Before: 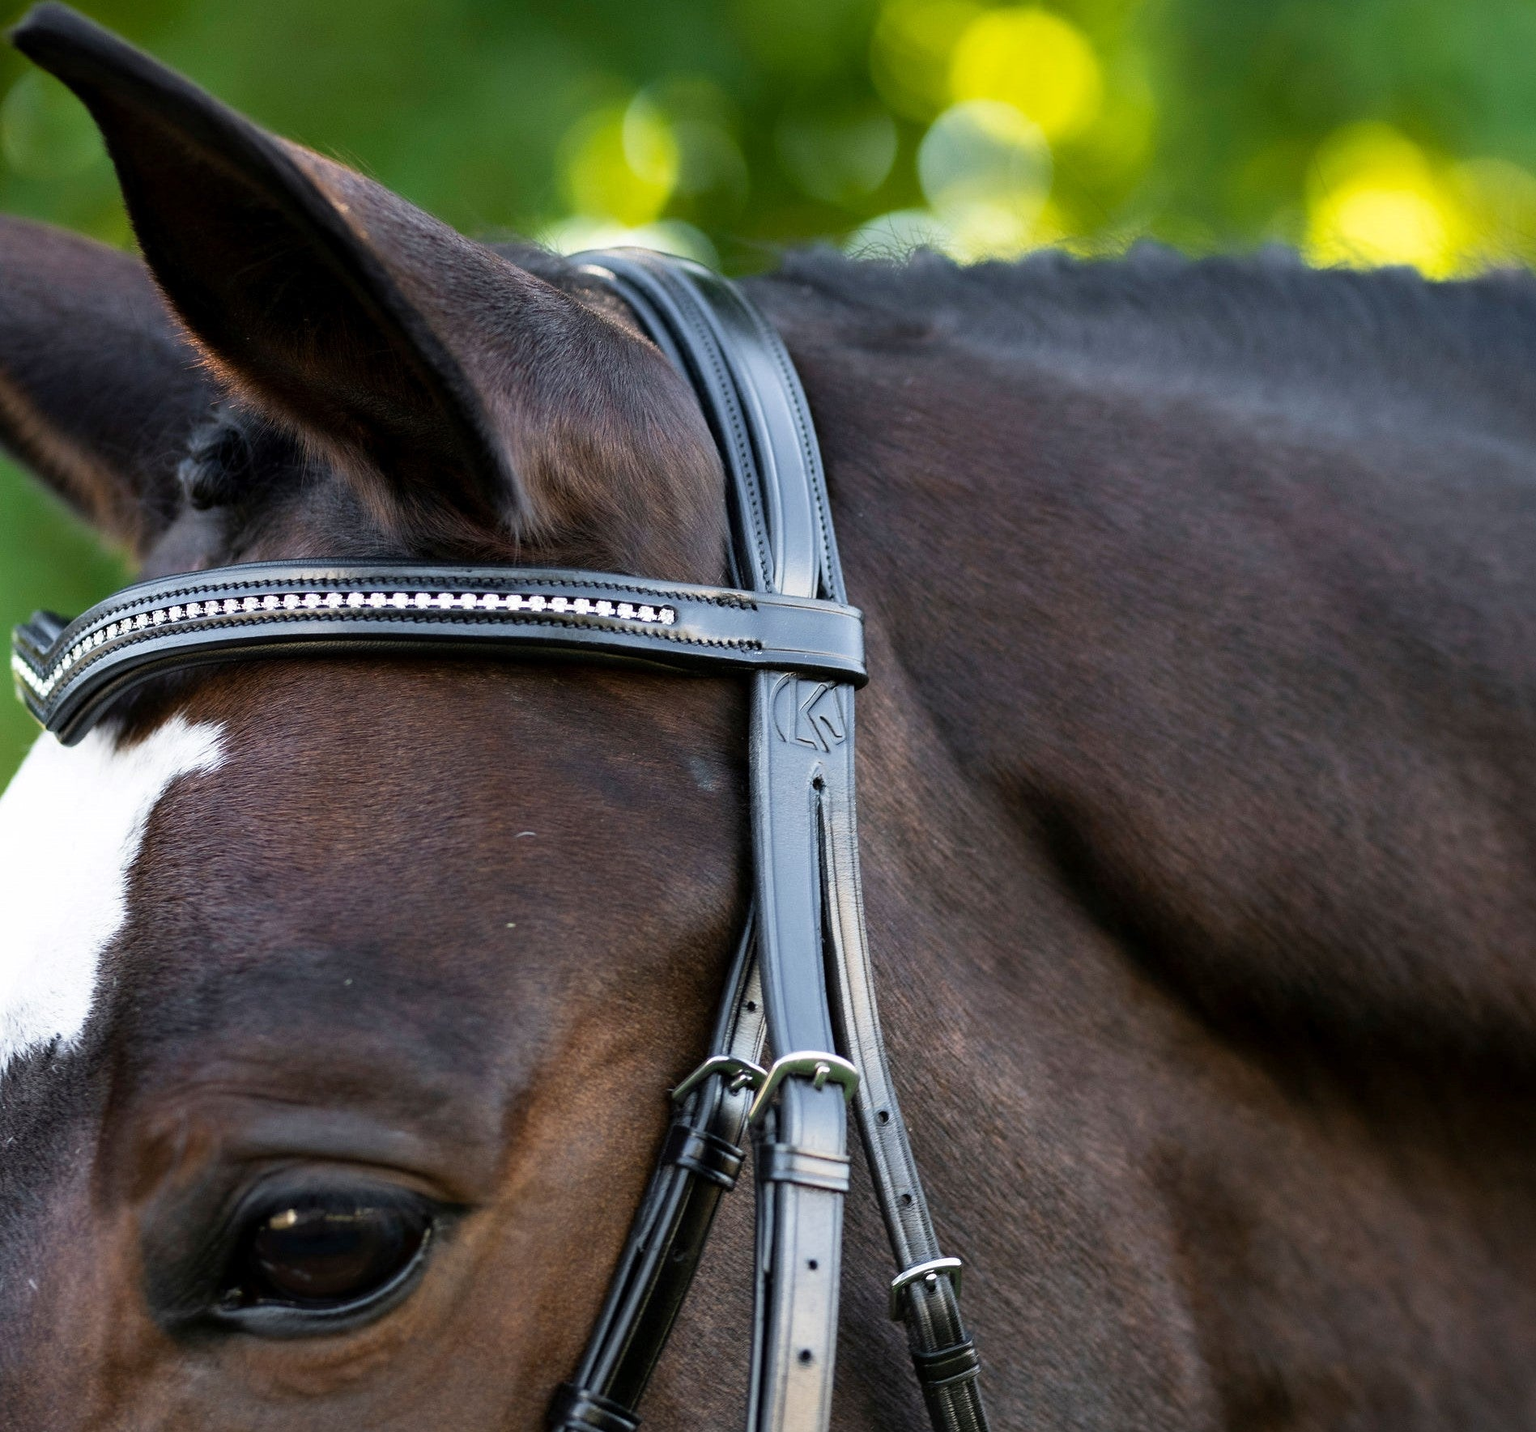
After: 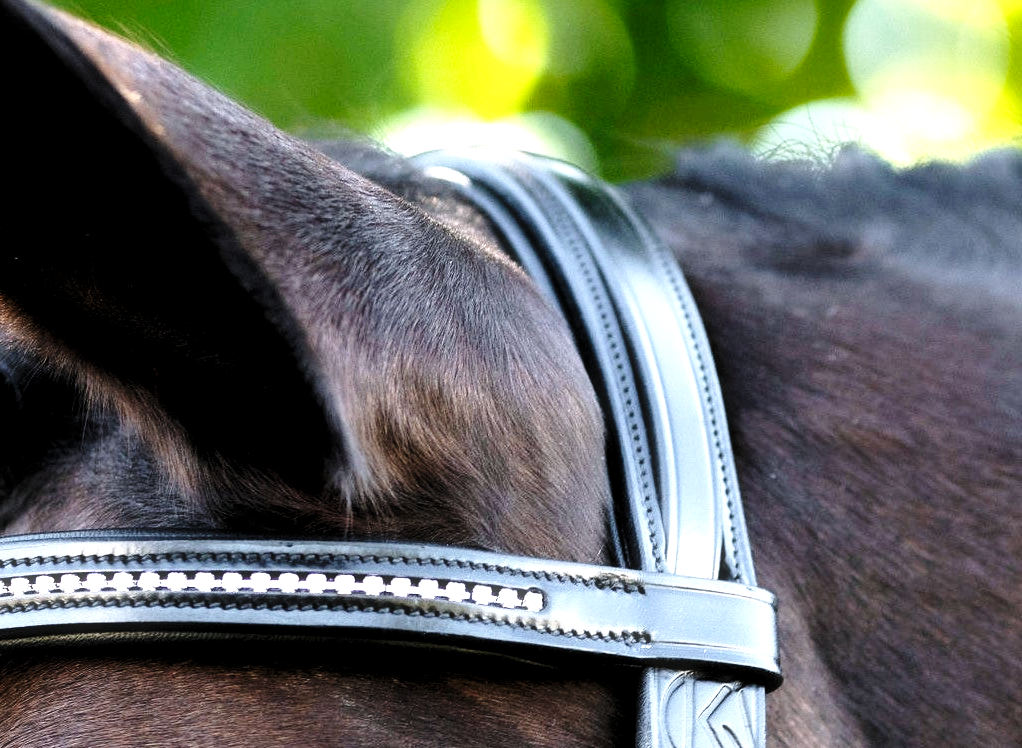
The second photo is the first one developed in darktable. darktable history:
crop: left 15.306%, top 9.065%, right 30.789%, bottom 48.638%
tone equalizer: on, module defaults
white balance: red 0.98, blue 1.034
haze removal: strength -0.1, adaptive false
base curve: curves: ch0 [(0, 0) (0.028, 0.03) (0.121, 0.232) (0.46, 0.748) (0.859, 0.968) (1, 1)], preserve colors none
levels: levels [0.052, 0.496, 0.908]
